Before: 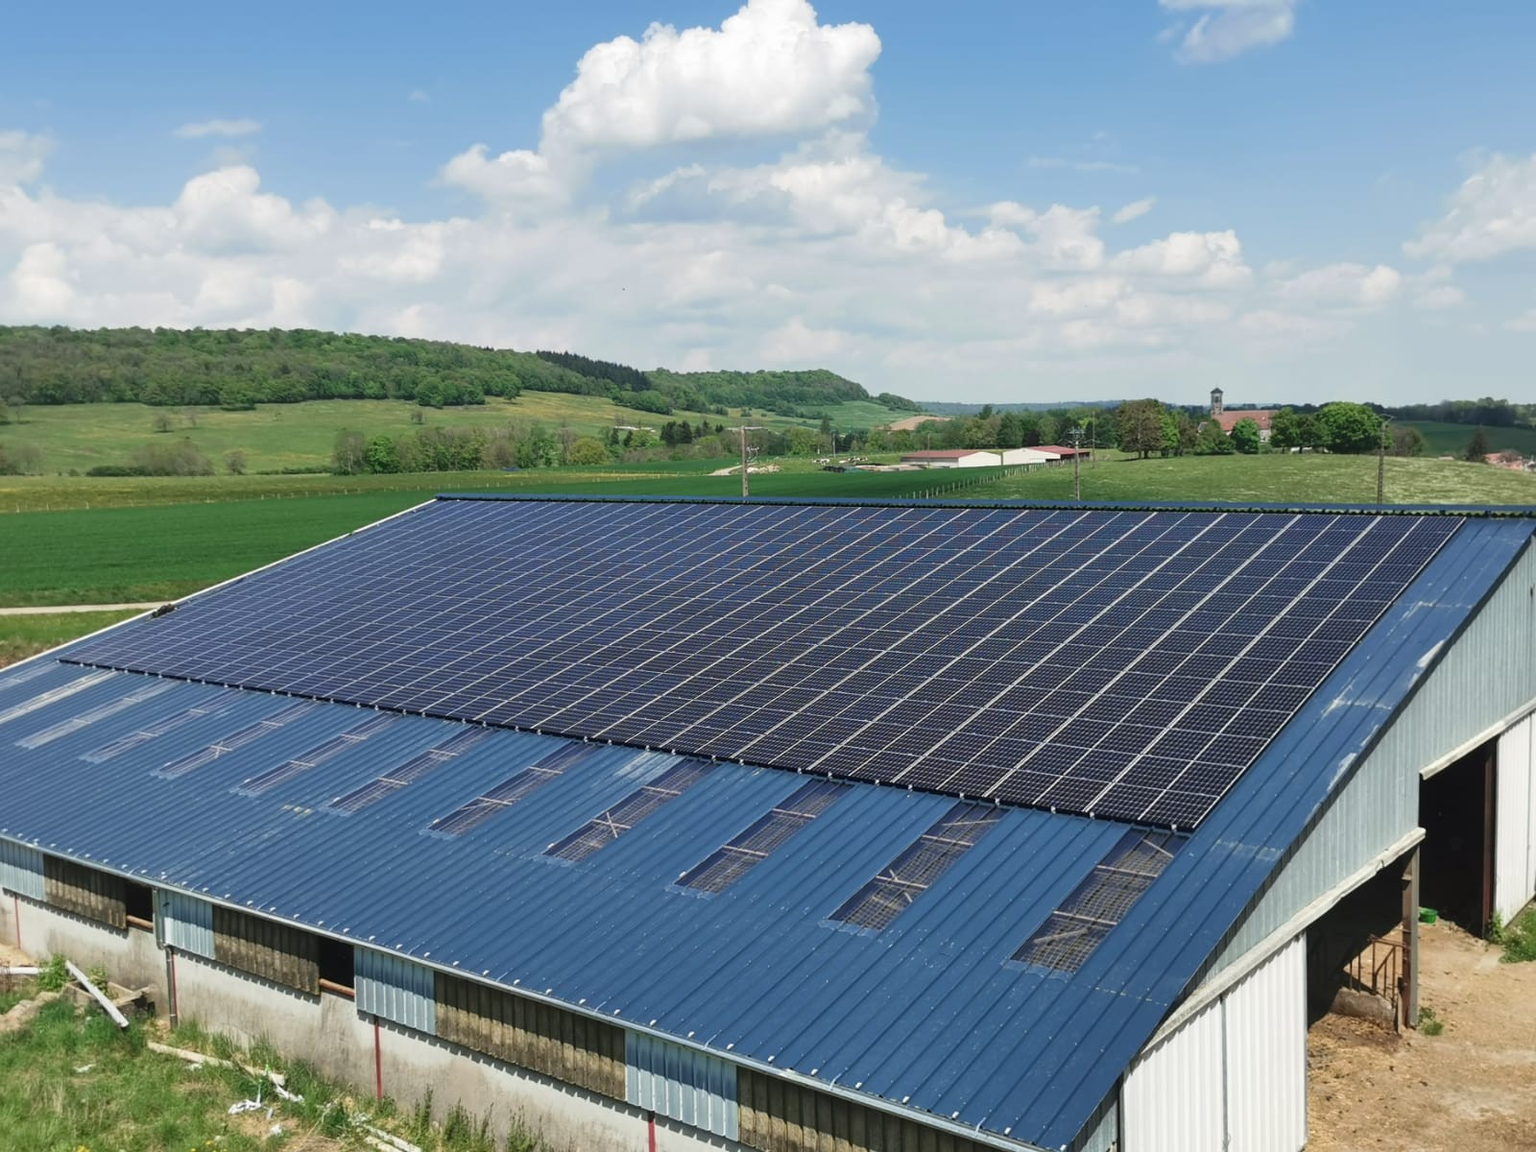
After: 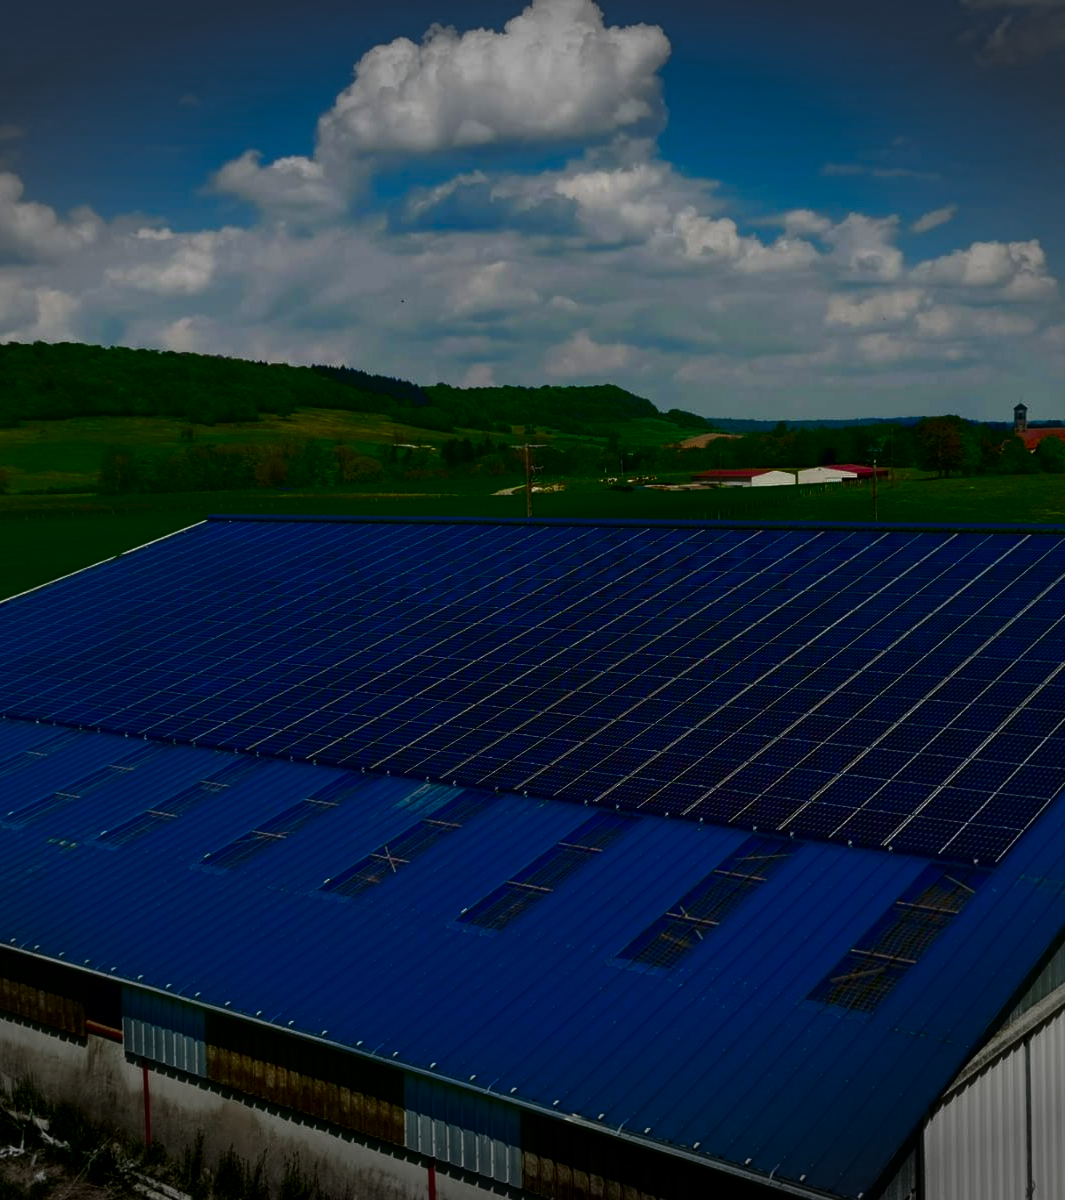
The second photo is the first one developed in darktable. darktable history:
exposure: exposure -0.265 EV, compensate highlight preservation false
contrast brightness saturation: brightness -0.989, saturation 0.986
vignetting: fall-off start 100.17%, brightness -0.612, saturation -0.679, width/height ratio 1.304
crop and rotate: left 15.491%, right 17.938%
